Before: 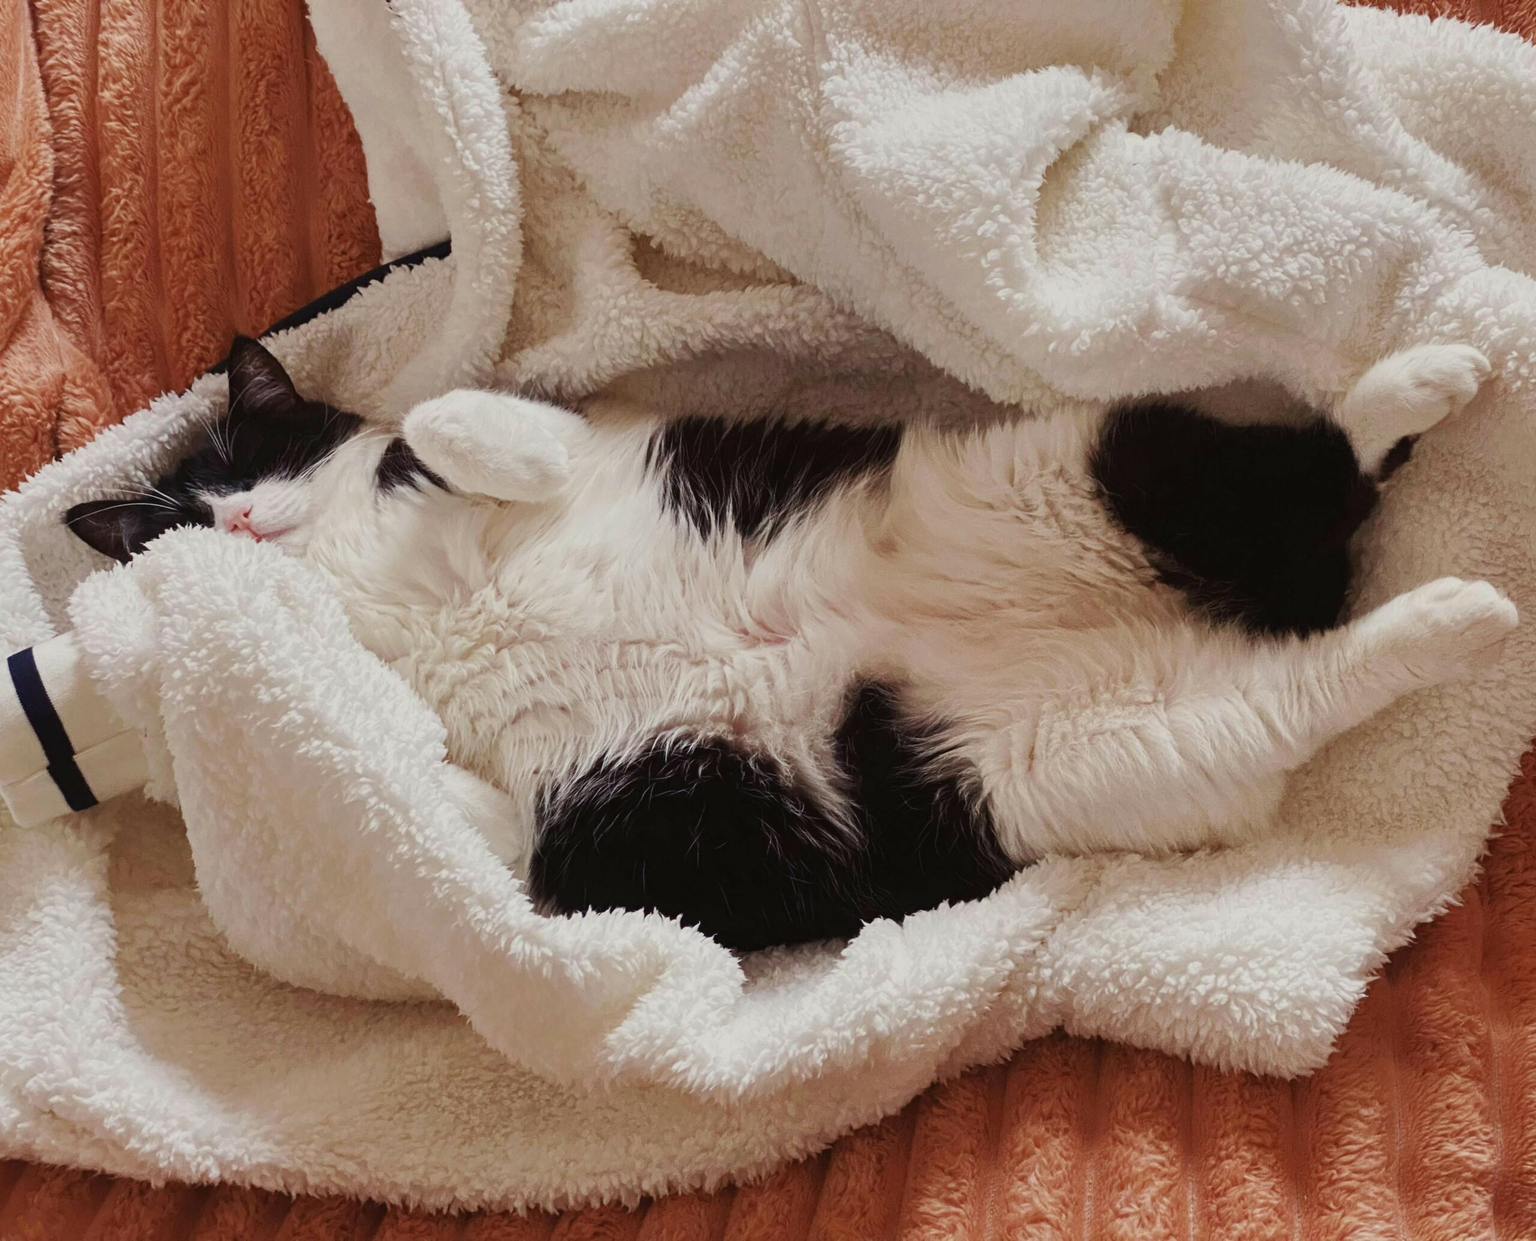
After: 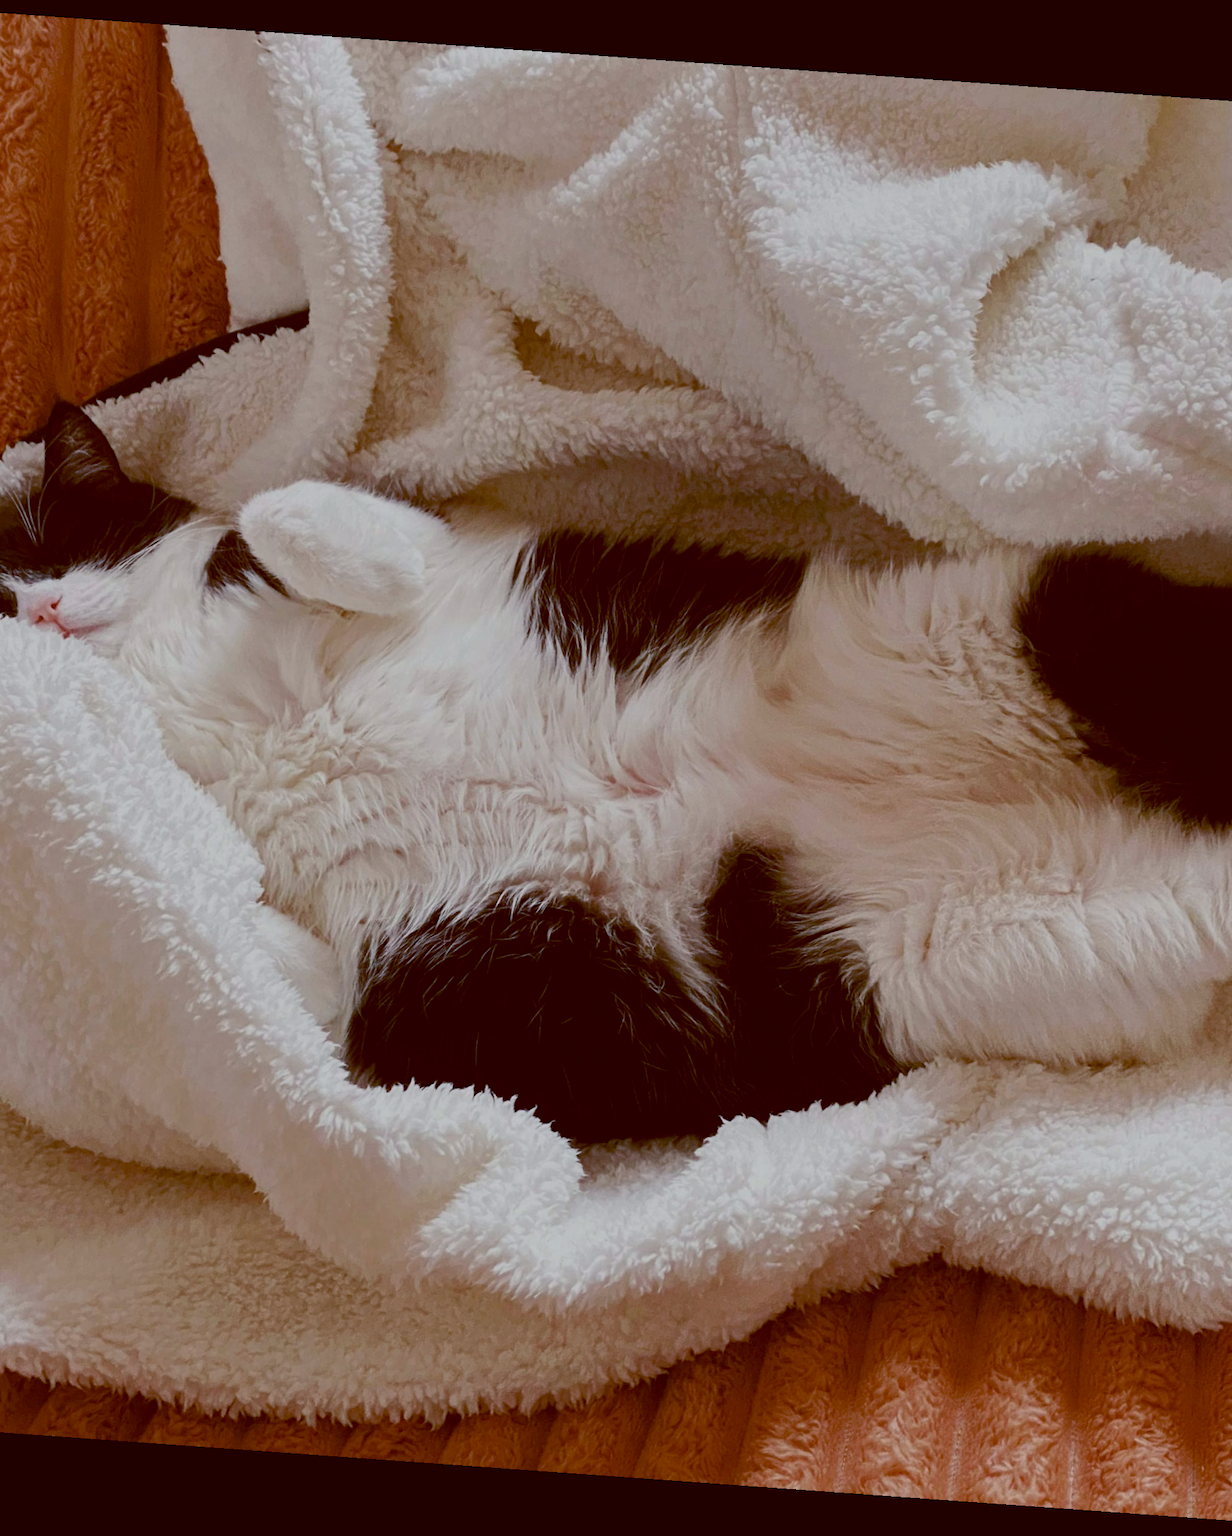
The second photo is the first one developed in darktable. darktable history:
crop and rotate: left 15.446%, right 17.836%
rotate and perspective: rotation 4.1°, automatic cropping off
exposure: exposure -0.36 EV, compensate highlight preservation false
color balance: lift [1, 1.015, 1.004, 0.985], gamma [1, 0.958, 0.971, 1.042], gain [1, 0.956, 0.977, 1.044]
